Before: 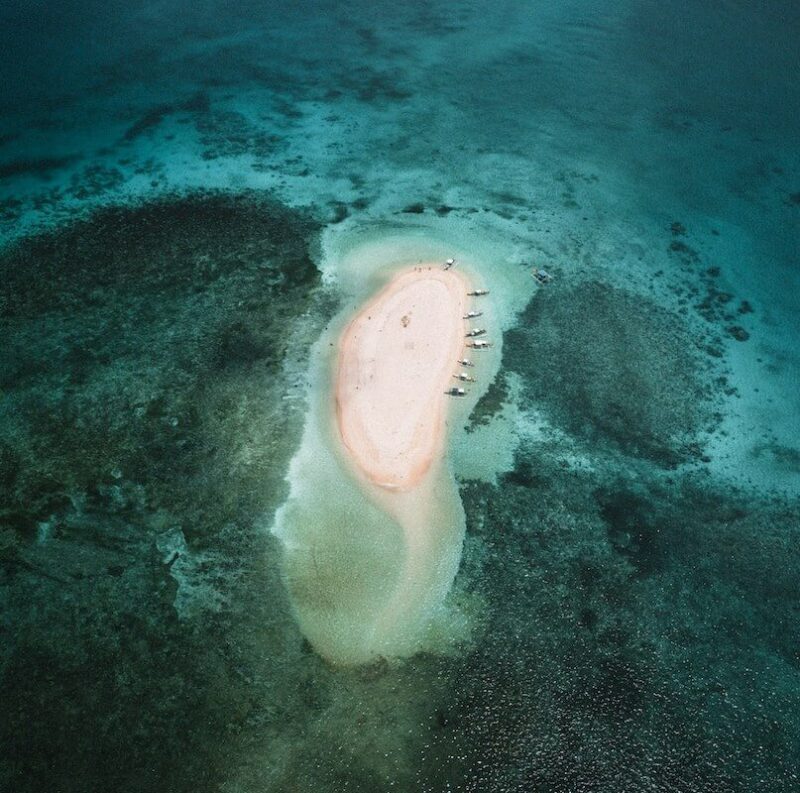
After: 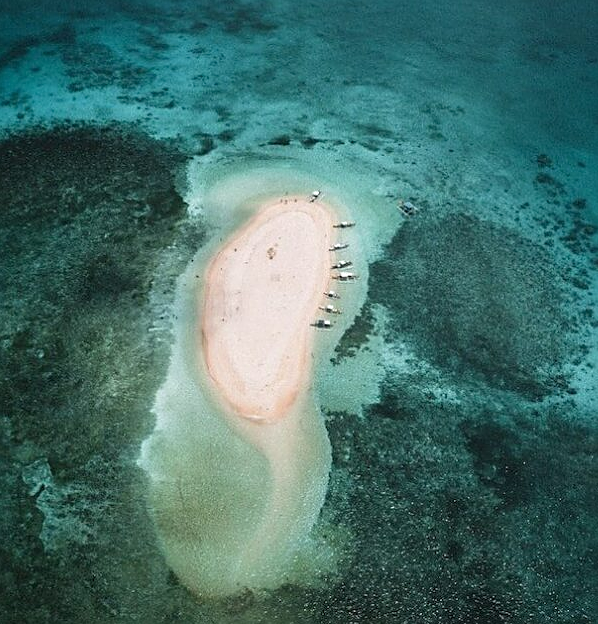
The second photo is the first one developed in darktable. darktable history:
sharpen: on, module defaults
crop: left 16.768%, top 8.649%, right 8.366%, bottom 12.647%
levels: black 0.099%
